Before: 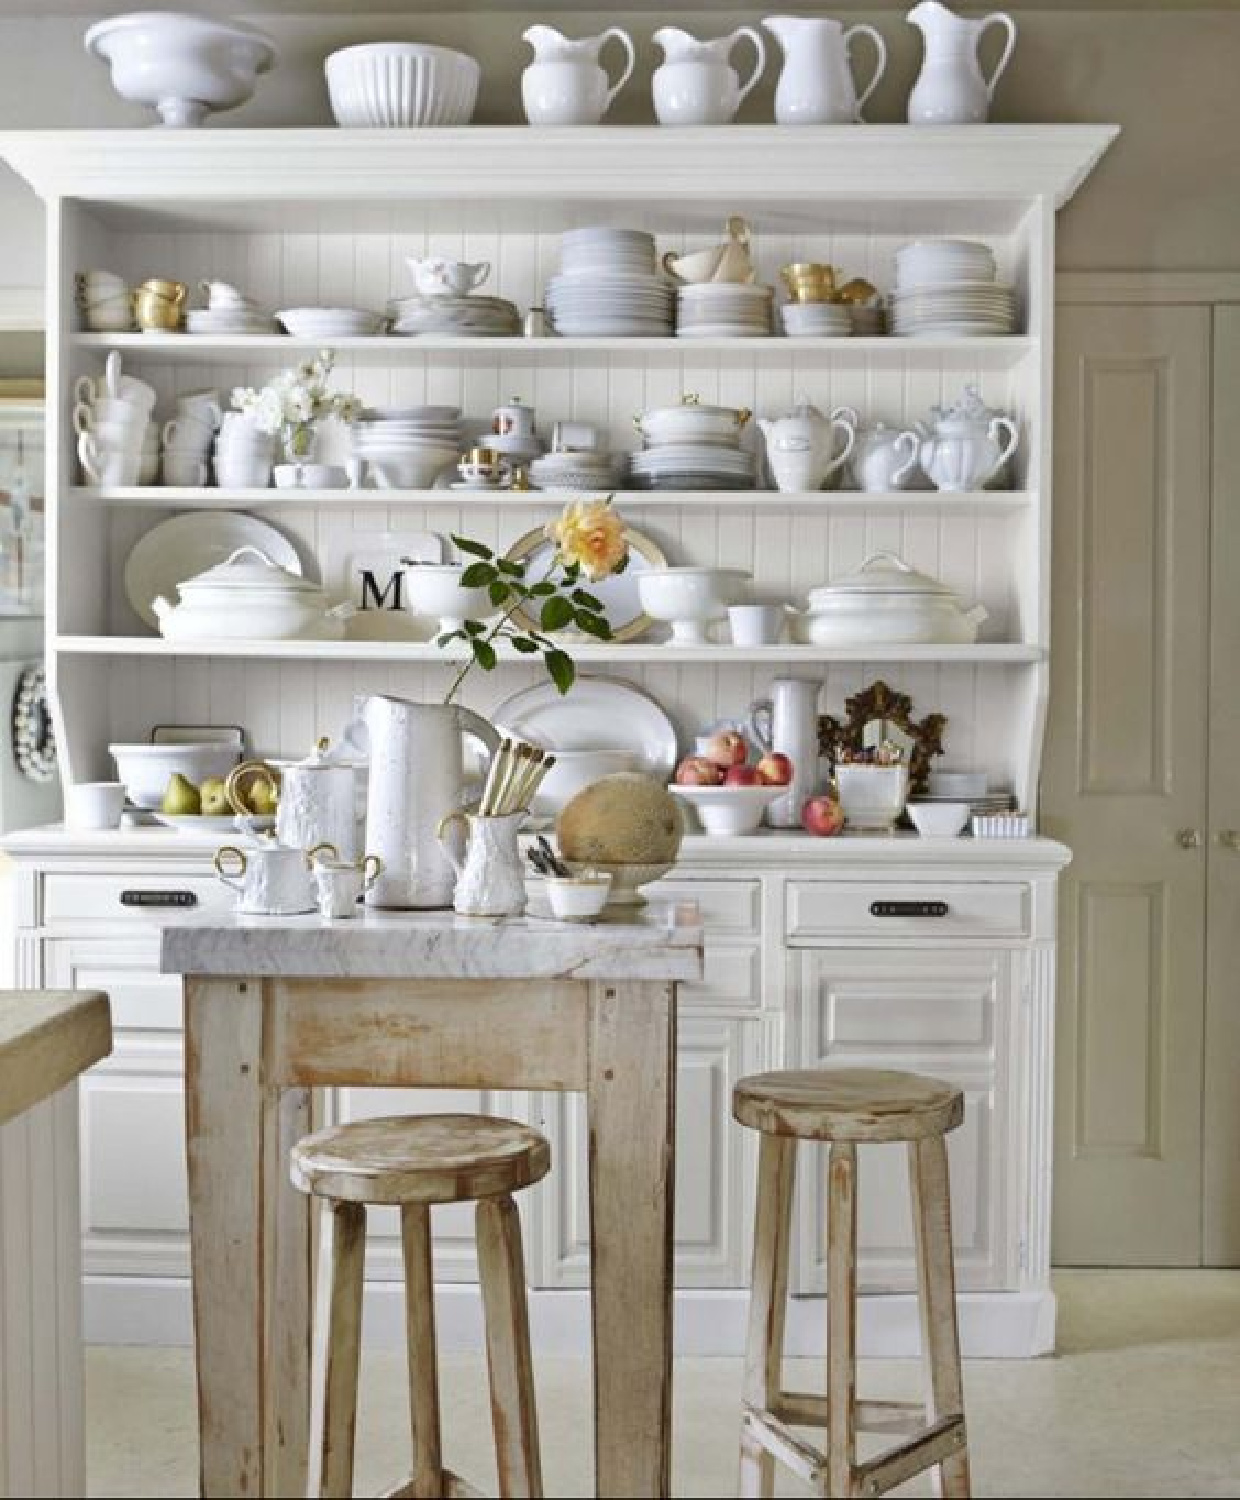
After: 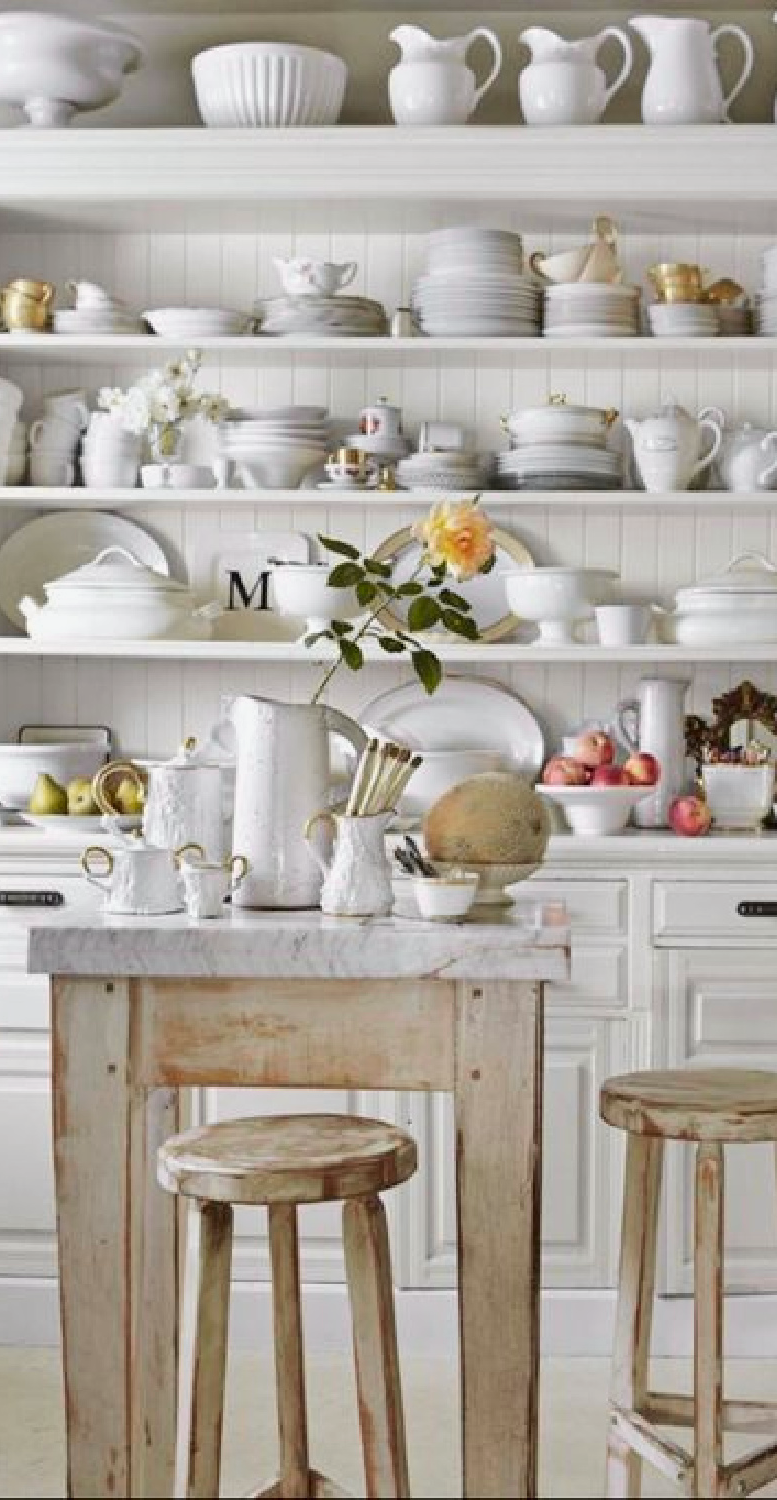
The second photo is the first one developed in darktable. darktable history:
tone curve: curves: ch0 [(0, 0.013) (0.036, 0.035) (0.274, 0.288) (0.504, 0.536) (0.844, 0.84) (1, 0.97)]; ch1 [(0, 0) (0.389, 0.403) (0.462, 0.48) (0.499, 0.5) (0.522, 0.534) (0.567, 0.588) (0.626, 0.645) (0.749, 0.781) (1, 1)]; ch2 [(0, 0) (0.457, 0.486) (0.5, 0.501) (0.533, 0.539) (0.599, 0.6) (0.704, 0.732) (1, 1)], color space Lab, independent channels, preserve colors none
crop: left 10.763%, right 26.562%
